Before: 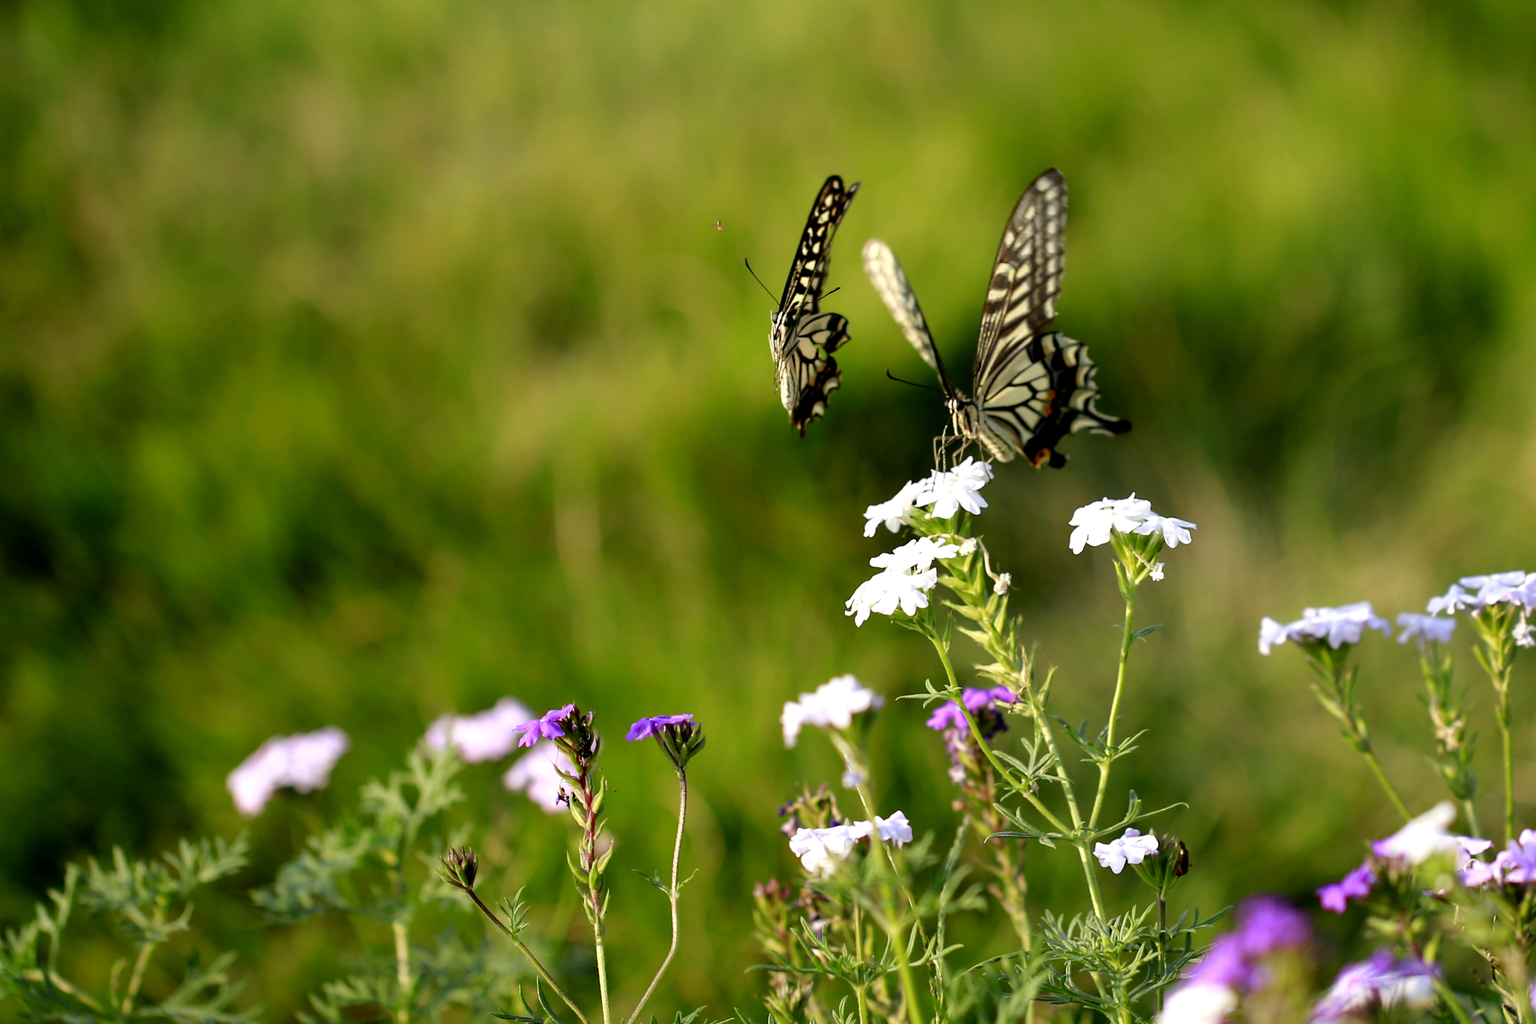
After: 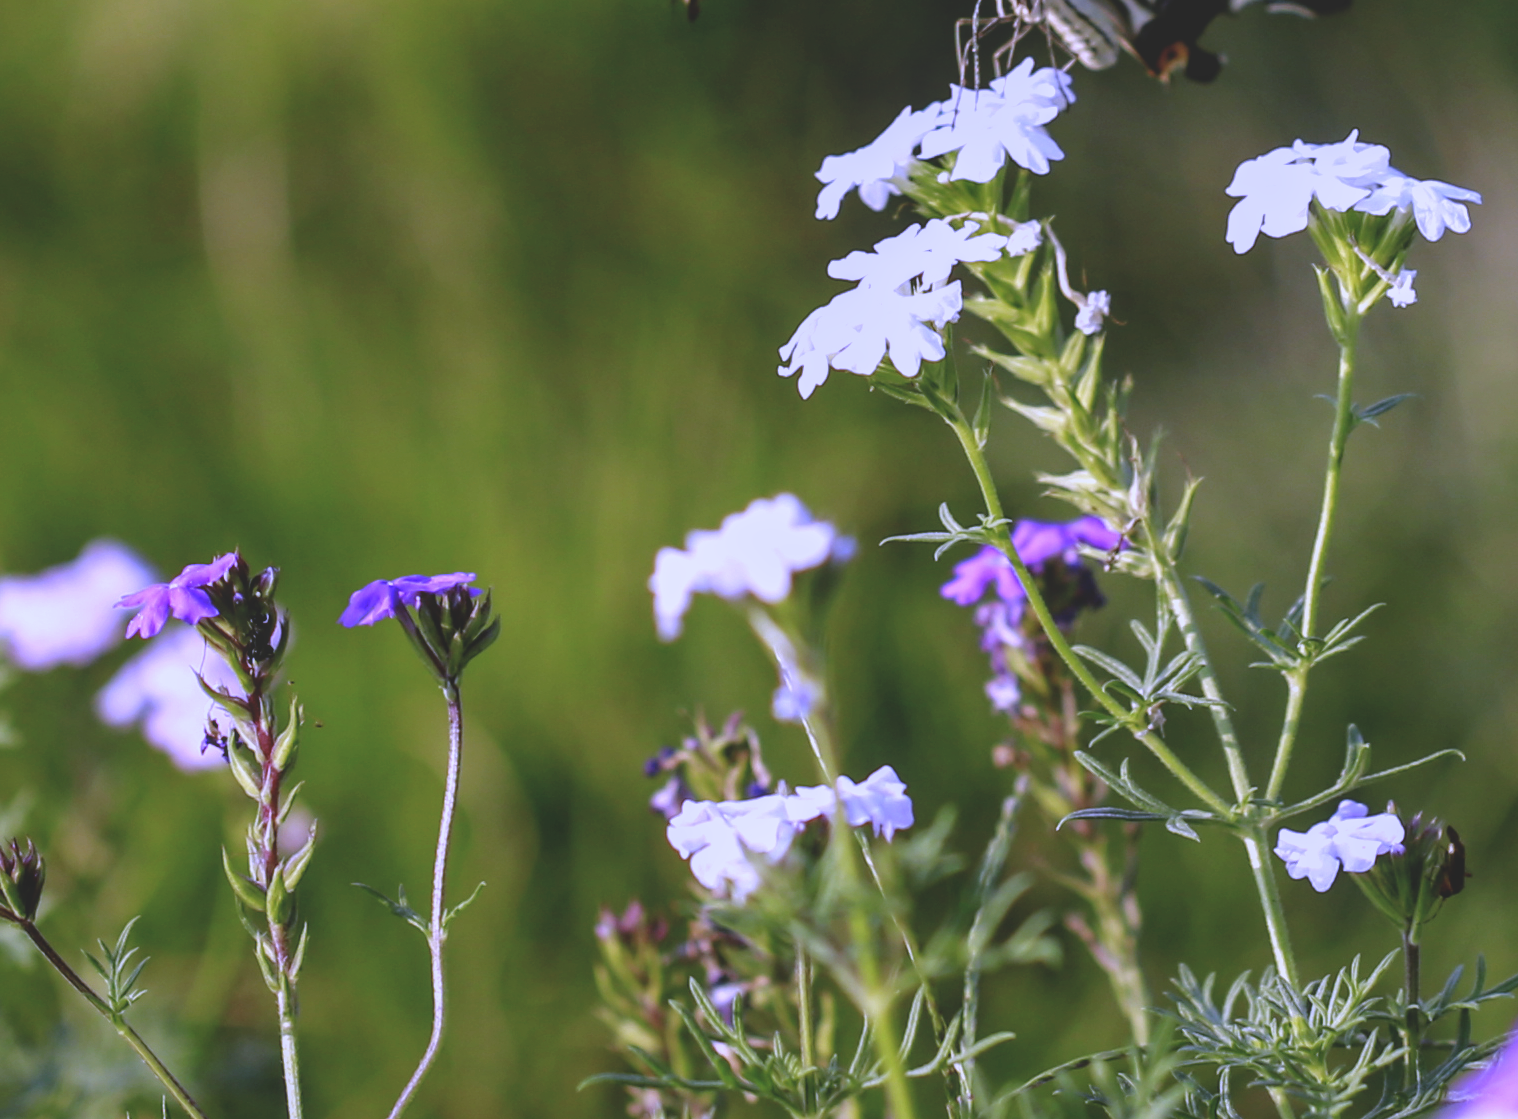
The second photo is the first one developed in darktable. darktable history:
local contrast: on, module defaults
exposure: black level correction -0.036, exposure -0.497 EV, compensate highlight preservation false
white balance: red 0.98, blue 1.61
crop: left 29.672%, top 41.786%, right 20.851%, bottom 3.487%
